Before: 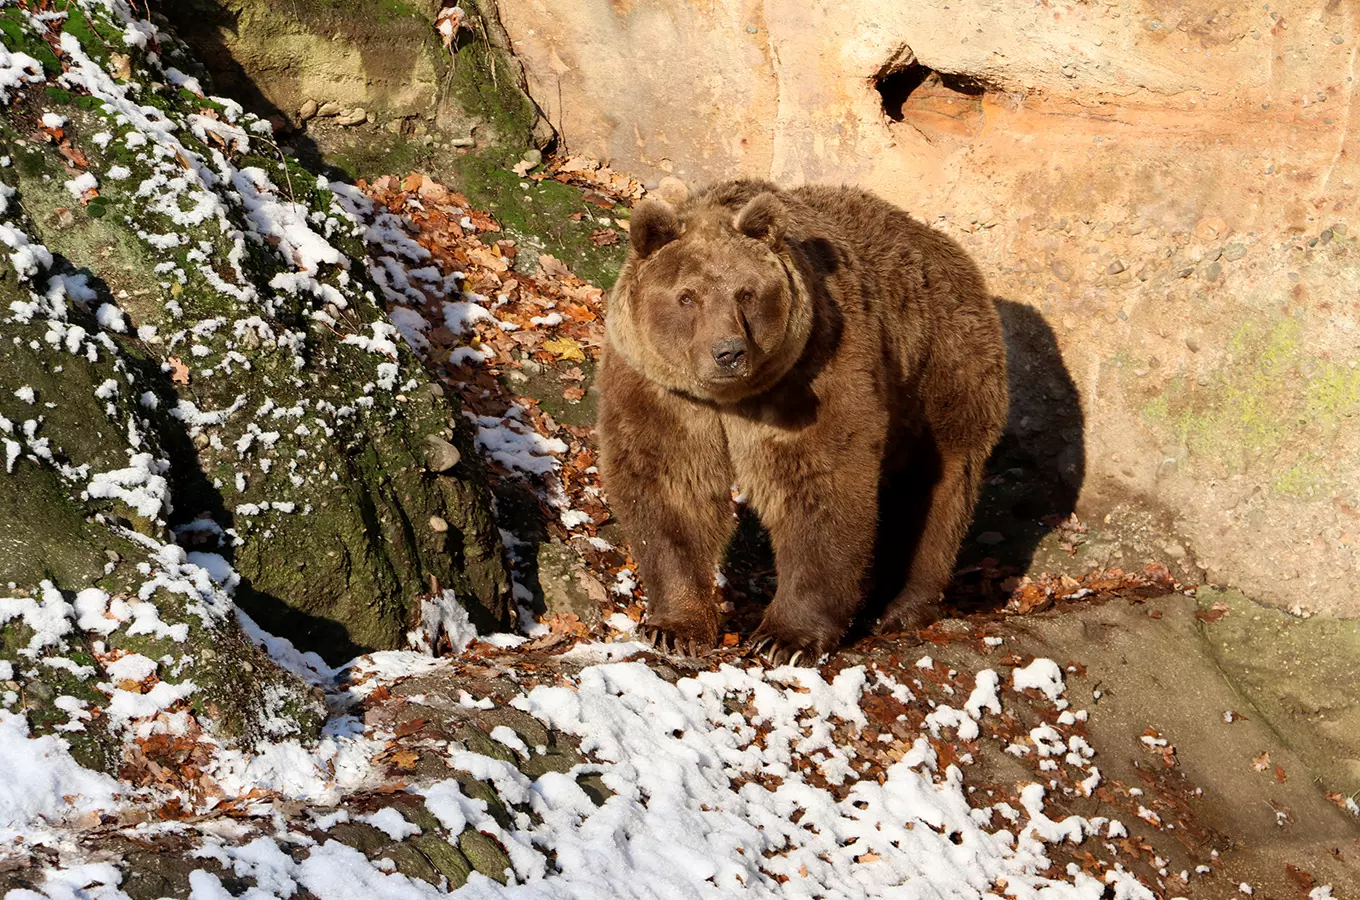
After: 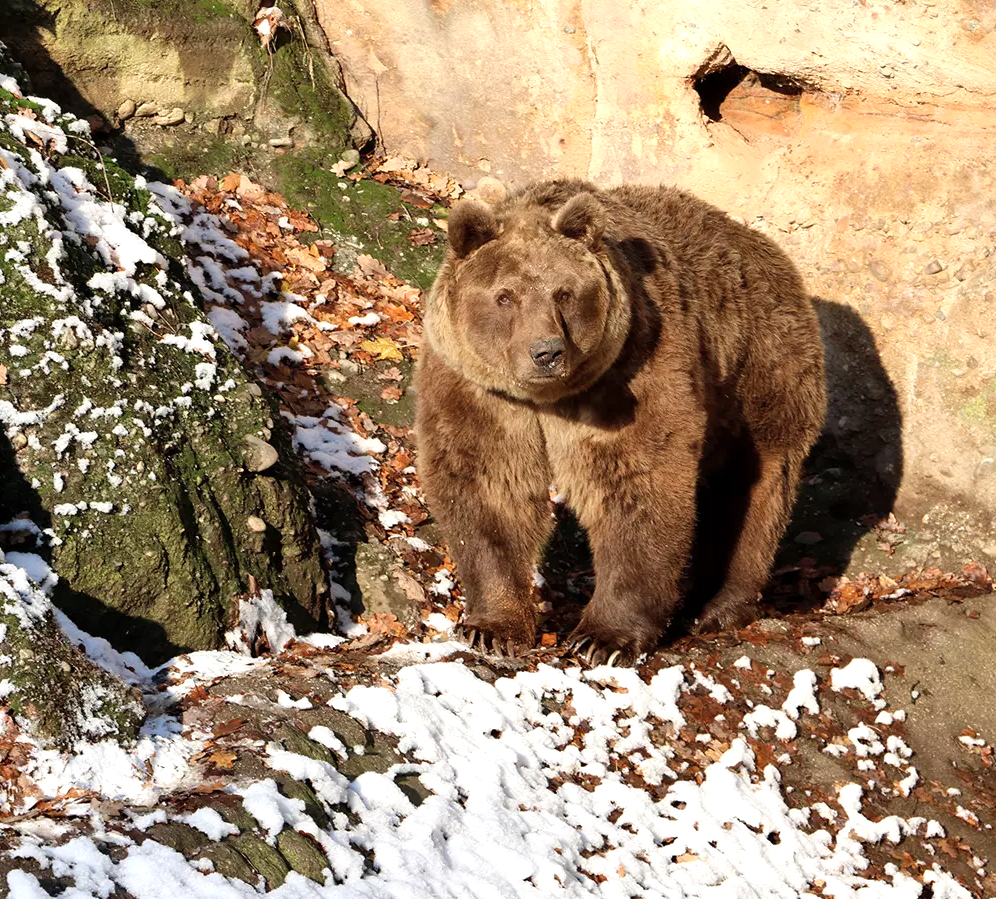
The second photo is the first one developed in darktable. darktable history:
crop: left 13.443%, right 13.31%
shadows and highlights: radius 110.86, shadows 51.09, white point adjustment 9.16, highlights -4.17, highlights color adjustment 32.2%, soften with gaussian
